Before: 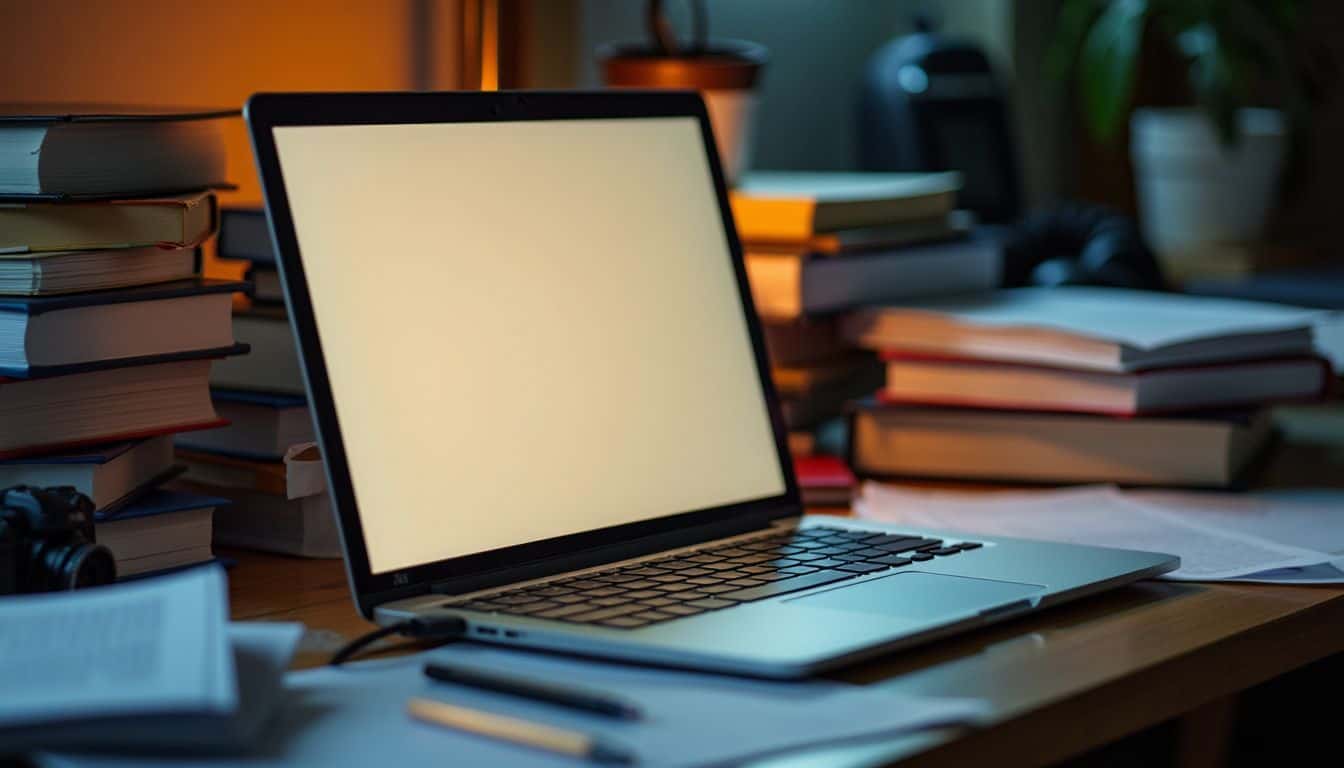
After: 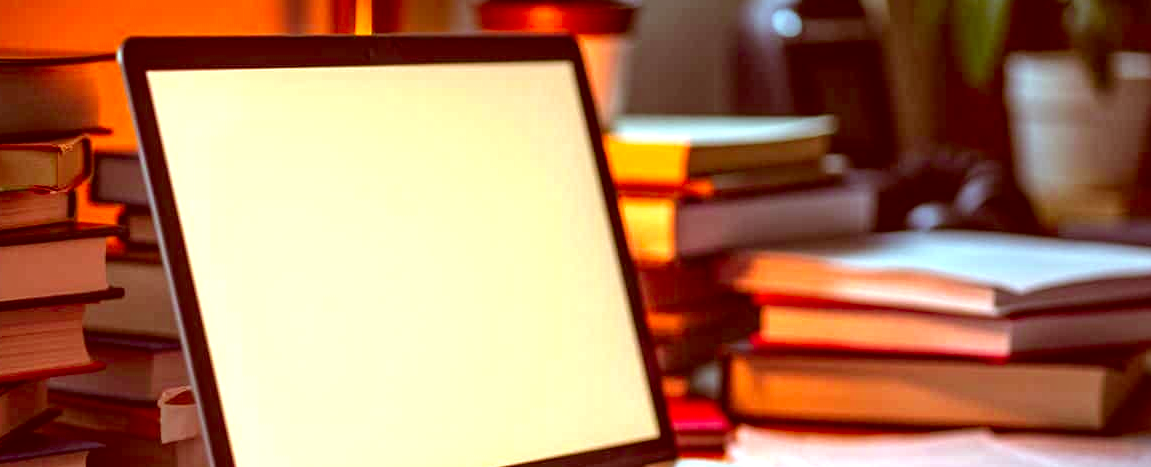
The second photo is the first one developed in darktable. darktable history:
color correction: highlights a* 9.39, highlights b* 9.02, shadows a* 39.89, shadows b* 39.53, saturation 0.809
exposure: black level correction 0, exposure 1.2 EV, compensate highlight preservation false
crop and rotate: left 9.414%, top 7.359%, right 4.875%, bottom 31.753%
local contrast: on, module defaults
contrast brightness saturation: brightness -0.022, saturation 0.354
shadows and highlights: shadows 36.64, highlights -26.75, soften with gaussian
